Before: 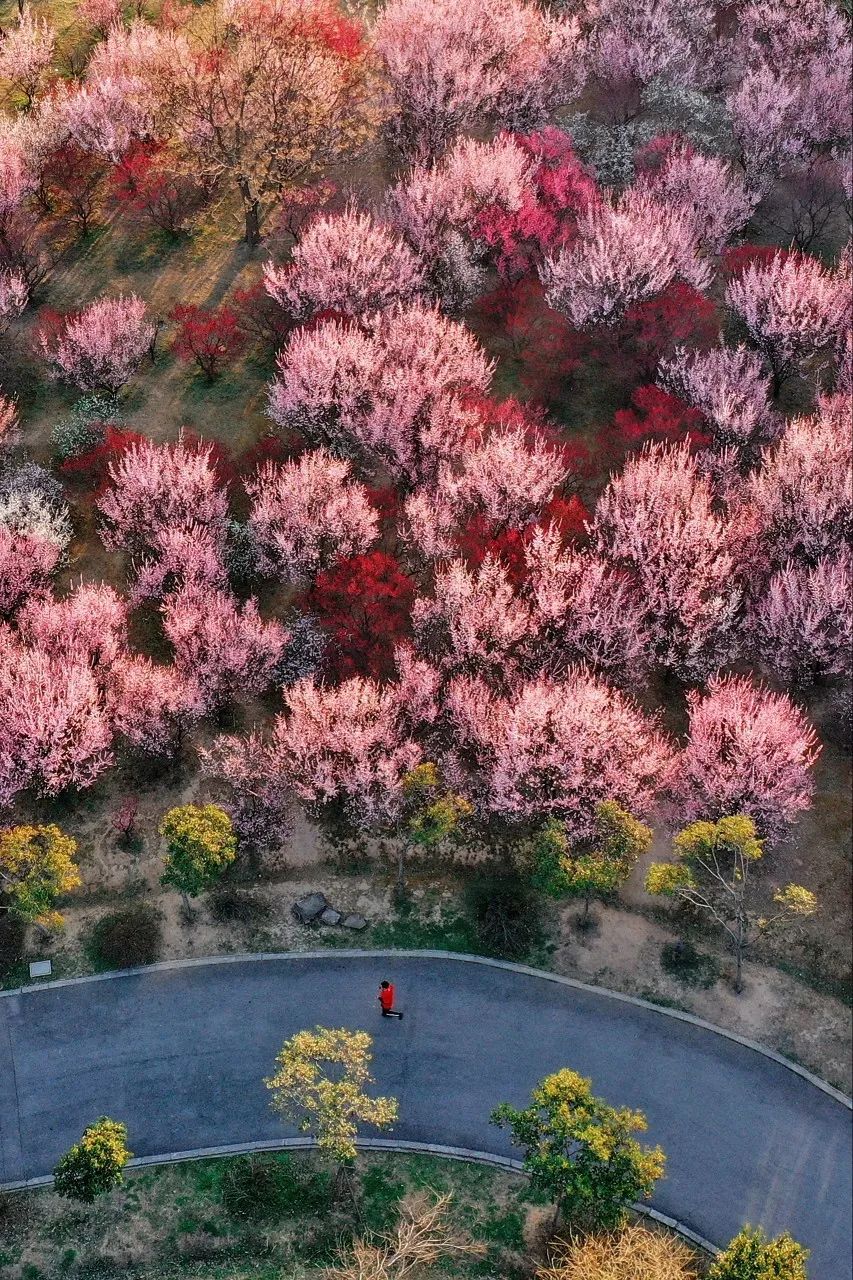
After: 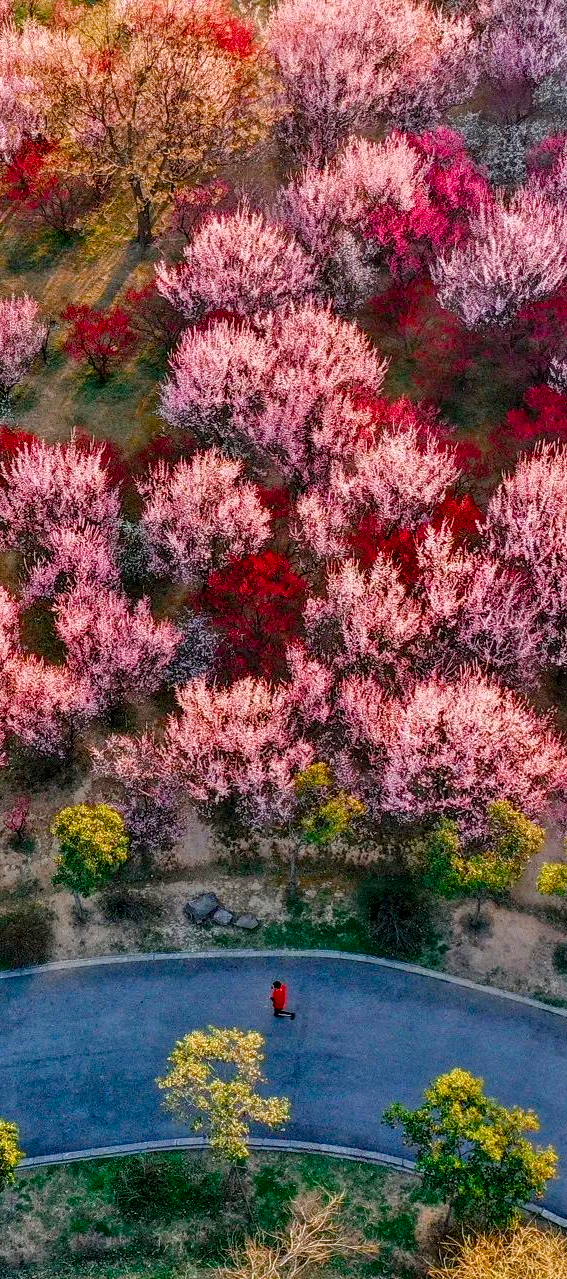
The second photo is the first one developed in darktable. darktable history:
local contrast: on, module defaults
color balance rgb: perceptual saturation grading › global saturation 20%, perceptual saturation grading › highlights -25.155%, perceptual saturation grading › shadows 50.302%, global vibrance 25.196%
crop and rotate: left 12.807%, right 20.658%
